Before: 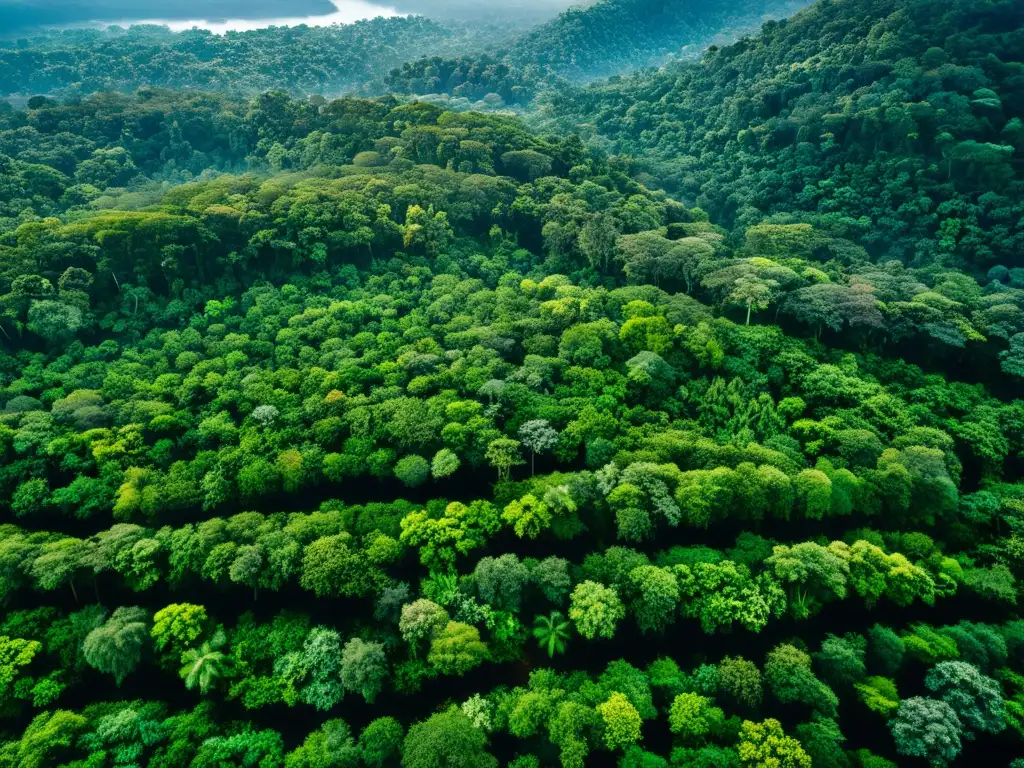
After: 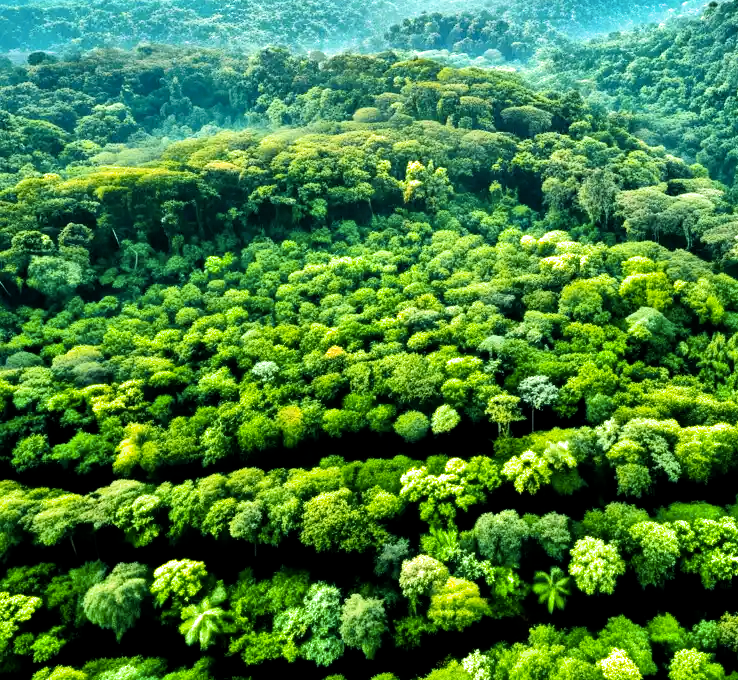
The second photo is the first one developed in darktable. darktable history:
exposure: black level correction 0, exposure 1.099 EV, compensate highlight preservation false
filmic rgb: middle gray luminance 8.99%, black relative exposure -6.24 EV, white relative exposure 2.73 EV, target black luminance 0%, hardness 4.74, latitude 73.49%, contrast 1.331, shadows ↔ highlights balance 9.72%
color zones: curves: ch1 [(0.235, 0.558) (0.75, 0.5)]; ch2 [(0.25, 0.462) (0.749, 0.457)]
crop: top 5.768%, right 27.839%, bottom 5.59%
